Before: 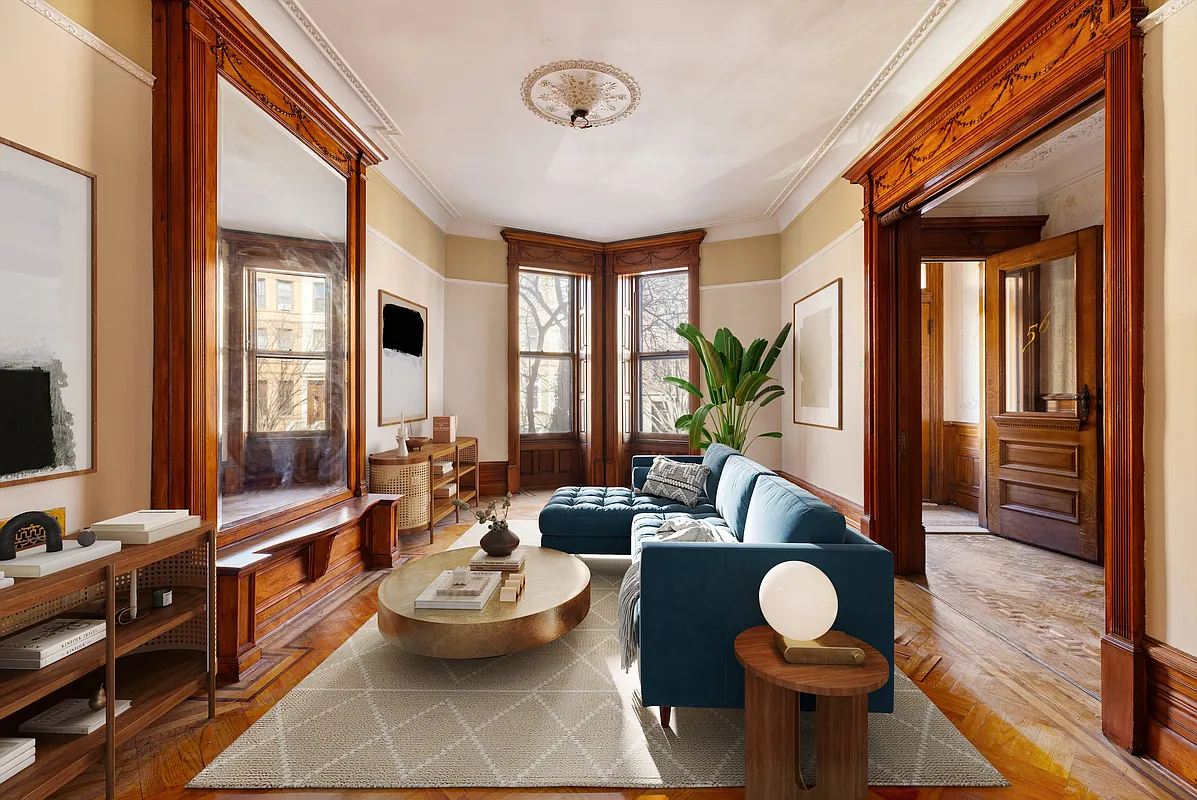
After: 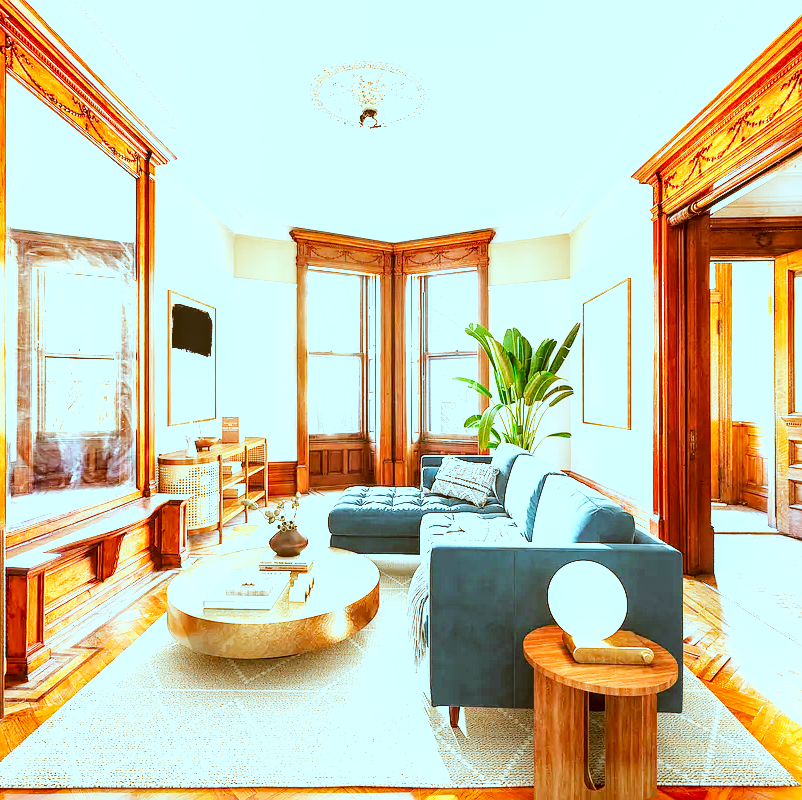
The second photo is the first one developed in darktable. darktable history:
crop and rotate: left 17.661%, right 15.322%
shadows and highlights: shadows 25.87, highlights -26.27
base curve: curves: ch0 [(0, 0.003) (0.001, 0.002) (0.006, 0.004) (0.02, 0.022) (0.048, 0.086) (0.094, 0.234) (0.162, 0.431) (0.258, 0.629) (0.385, 0.8) (0.548, 0.918) (0.751, 0.988) (1, 1)], preserve colors none
color correction: highlights a* -14.12, highlights b* -16.34, shadows a* 10.23, shadows b* 30.16
local contrast: highlights 61%, detail 143%, midtone range 0.43
color calibration: x 0.335, y 0.349, temperature 5422.73 K
contrast brightness saturation: brightness 0.142
exposure: black level correction 0, exposure 1.001 EV, compensate highlight preservation false
